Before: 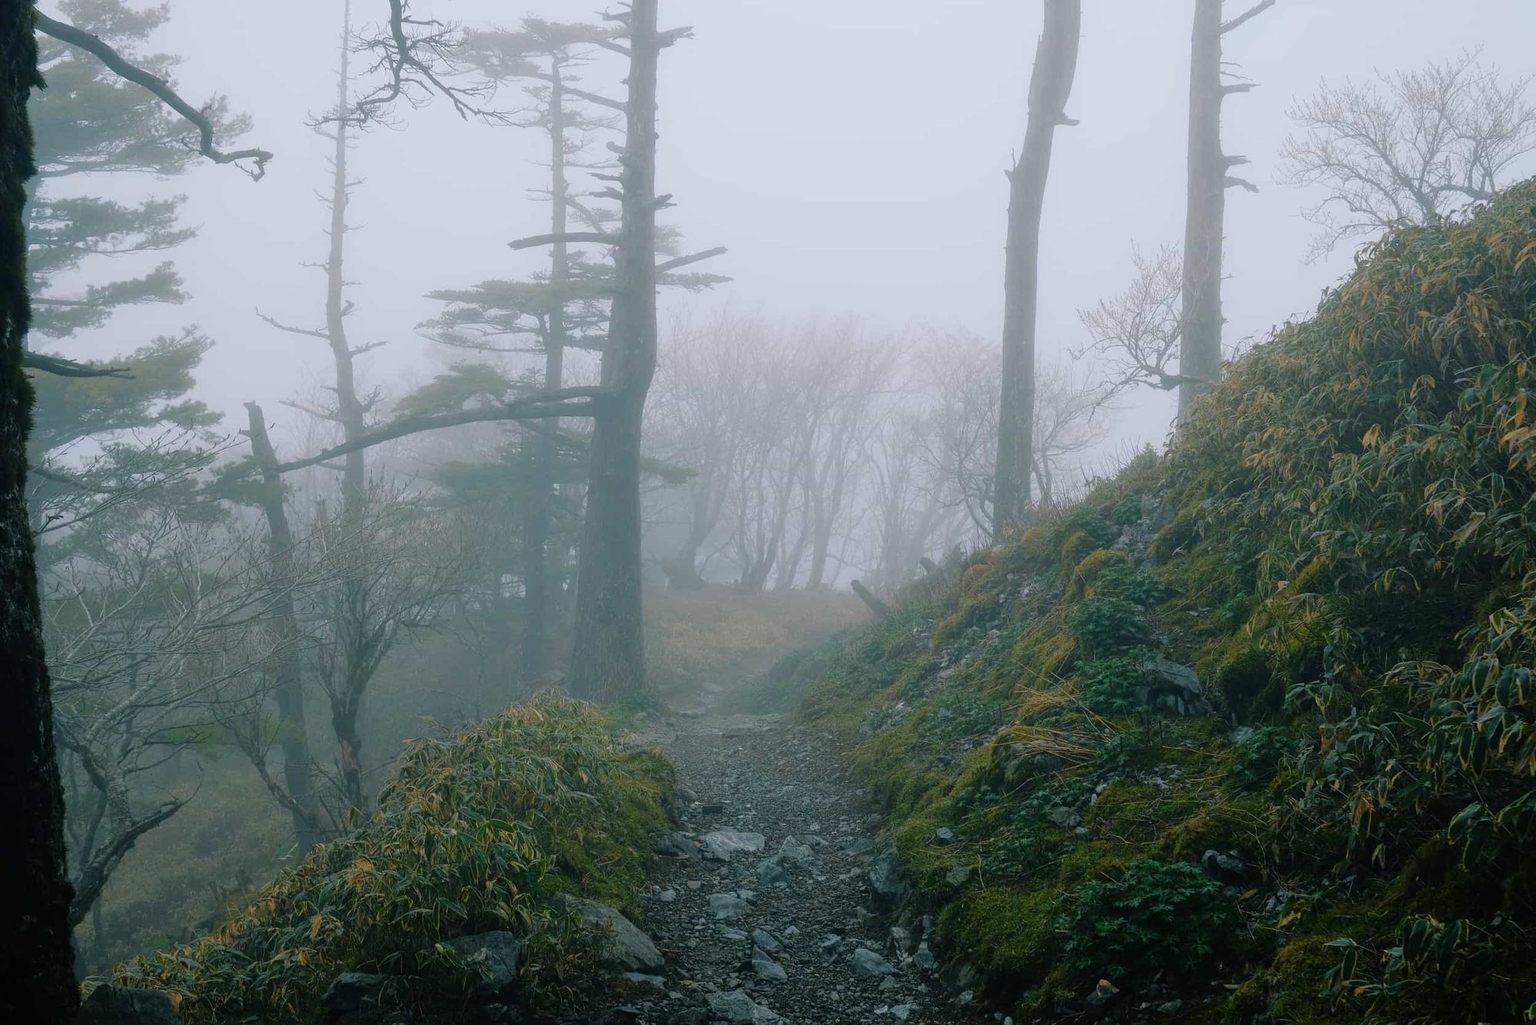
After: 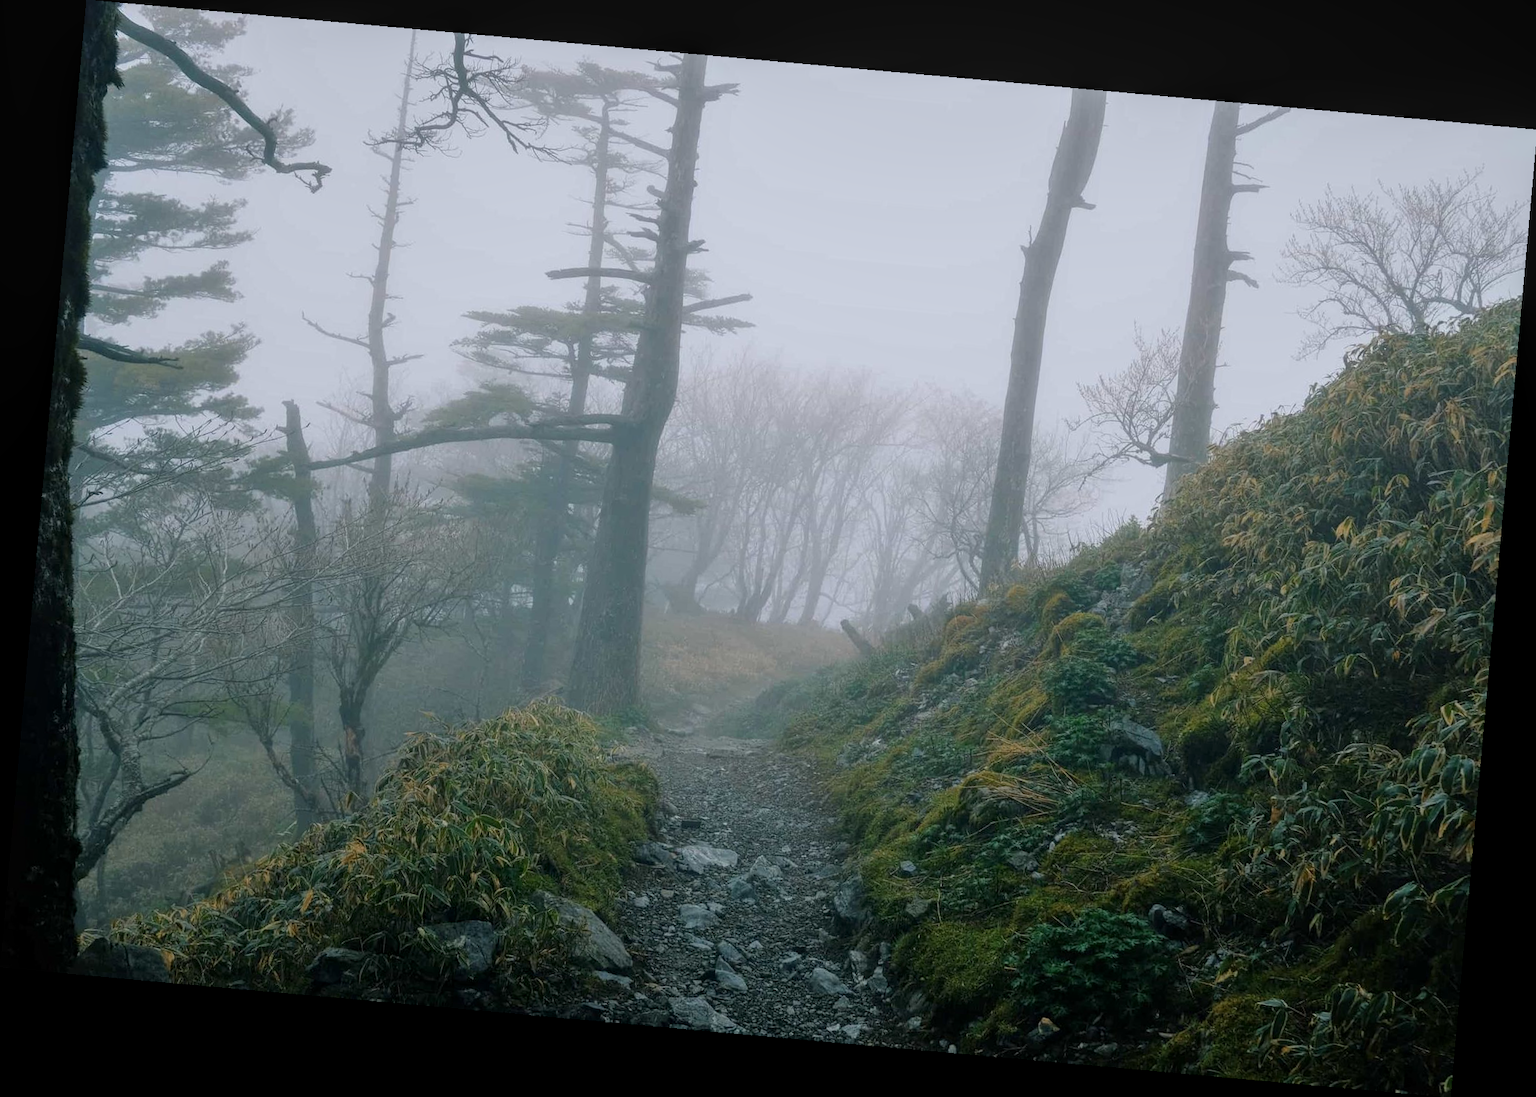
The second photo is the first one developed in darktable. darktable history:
rotate and perspective: rotation 5.12°, automatic cropping off
local contrast: on, module defaults
